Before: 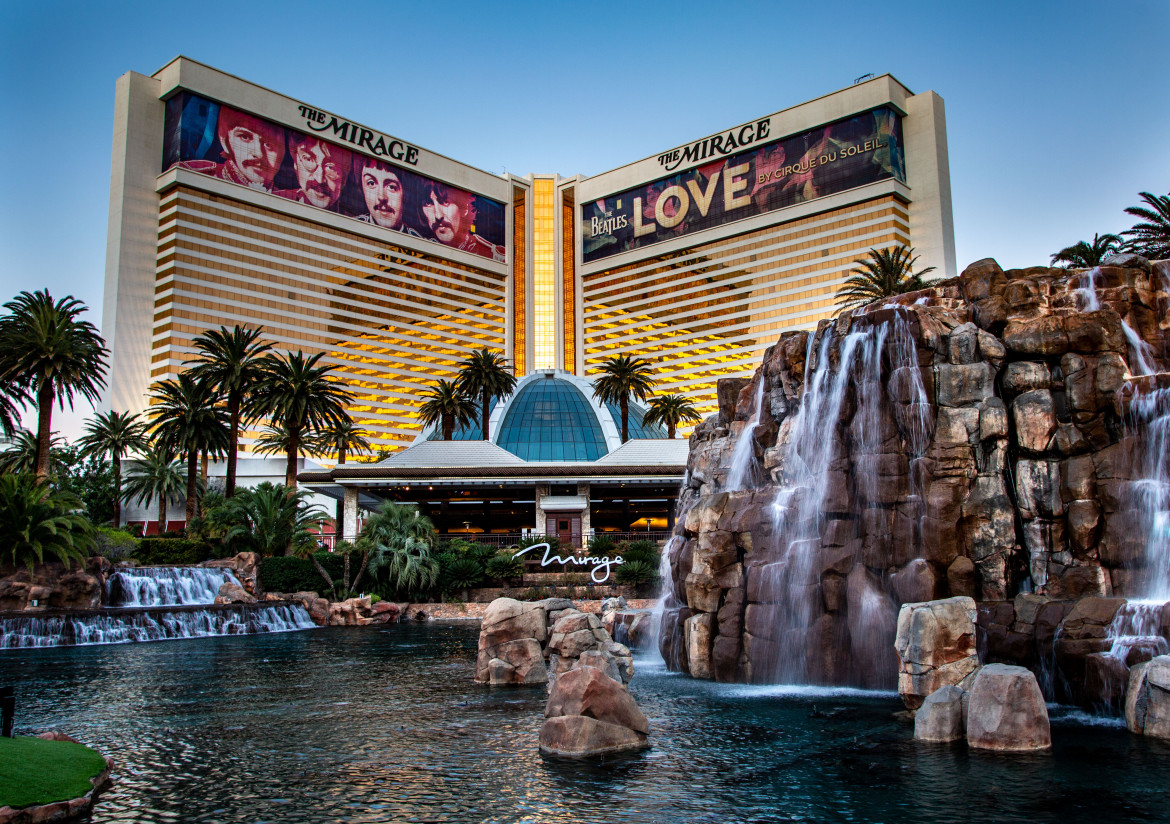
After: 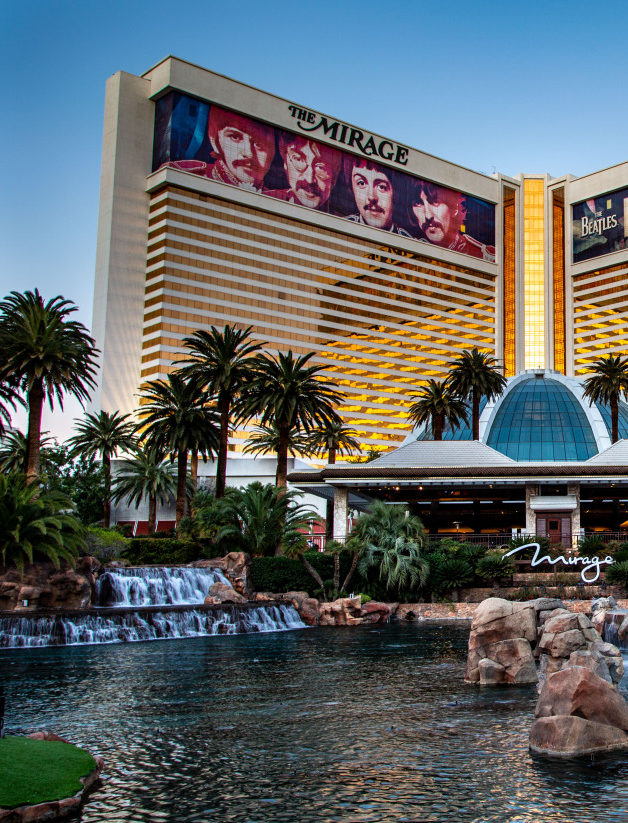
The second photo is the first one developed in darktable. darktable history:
crop: left 0.88%, right 45.415%, bottom 0.087%
